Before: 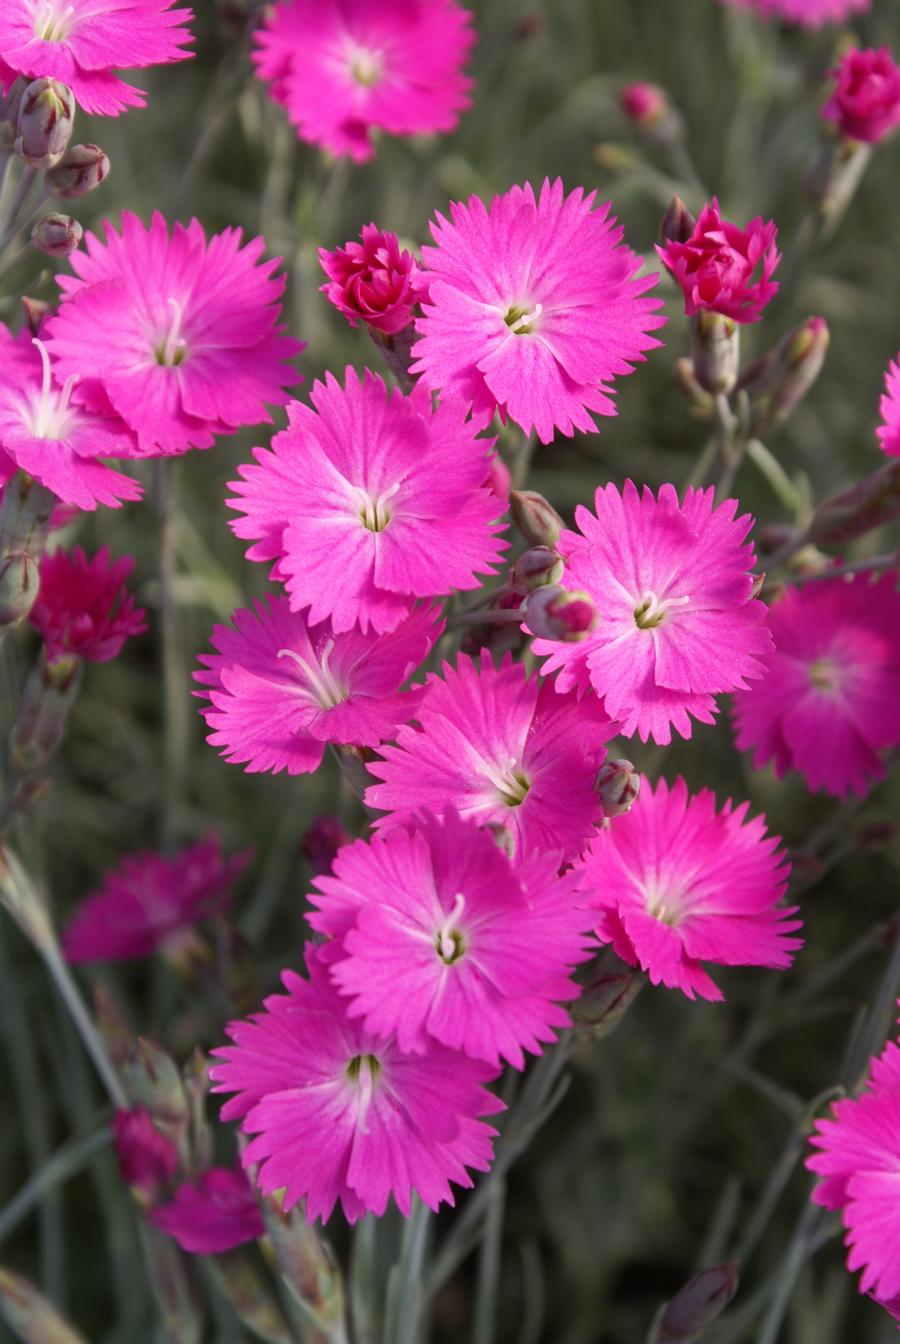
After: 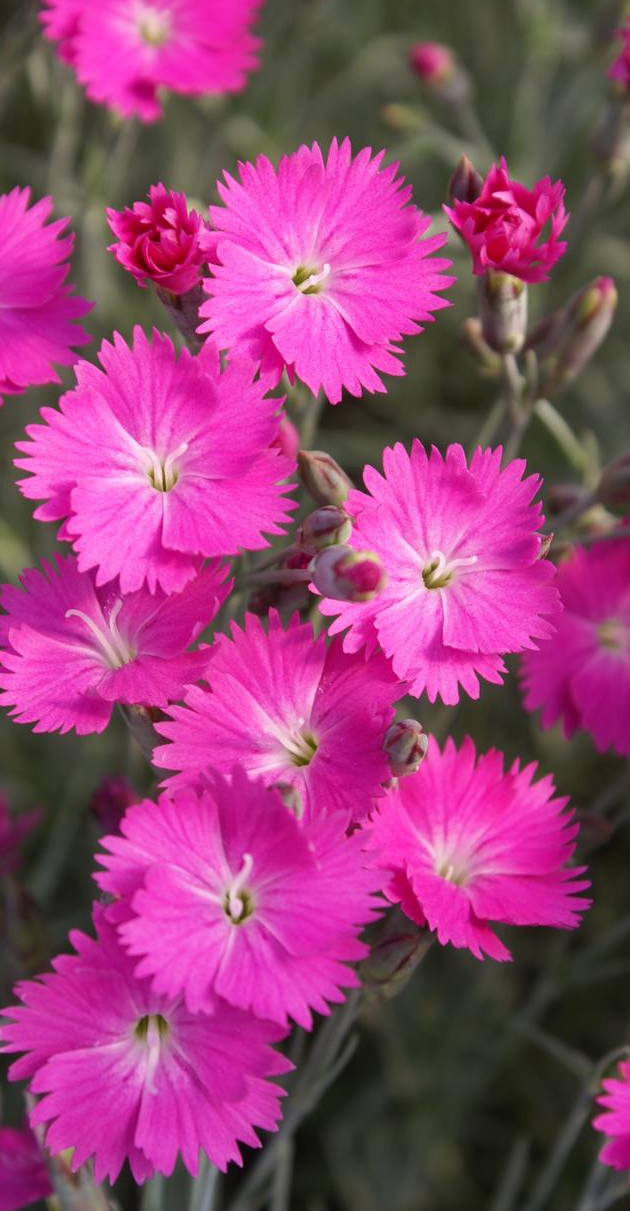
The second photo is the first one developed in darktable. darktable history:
crop and rotate: left 23.647%, top 3.022%, right 6.31%, bottom 6.835%
